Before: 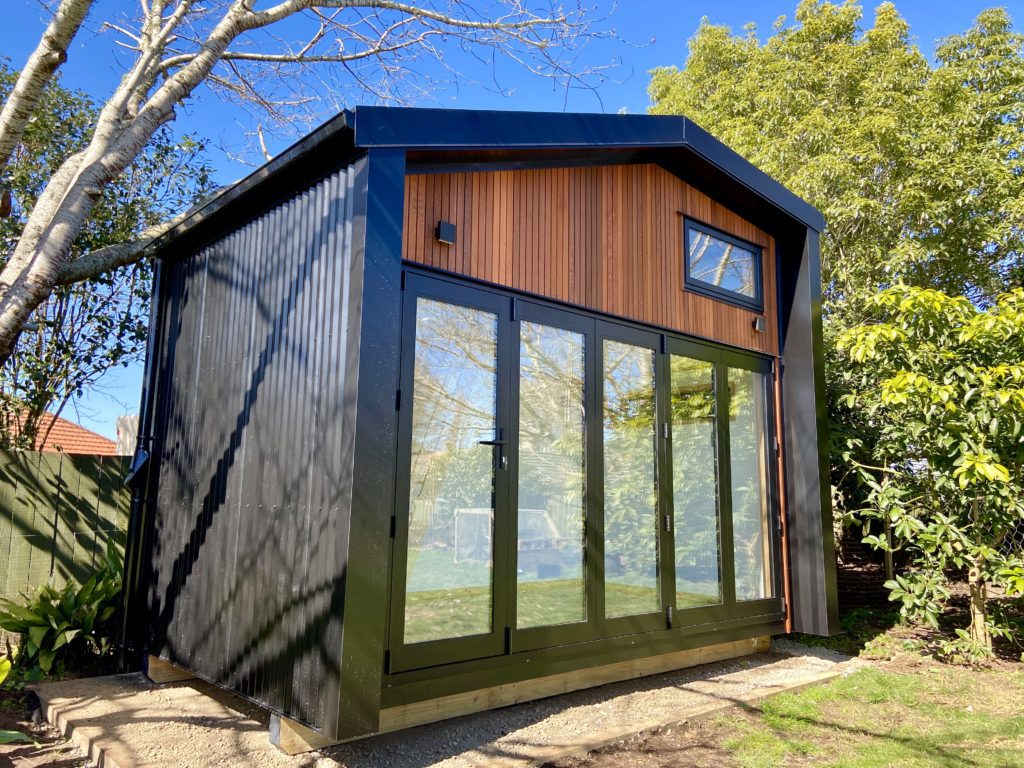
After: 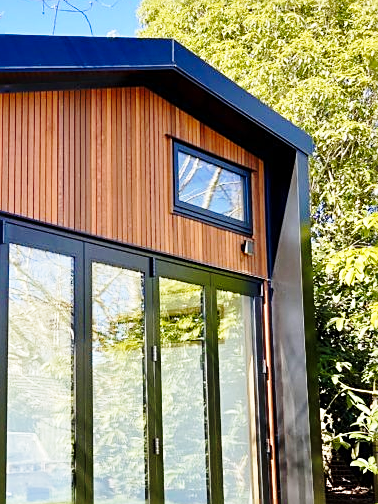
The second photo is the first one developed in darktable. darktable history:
base curve: curves: ch0 [(0, 0) (0.028, 0.03) (0.121, 0.232) (0.46, 0.748) (0.859, 0.968) (1, 1)], preserve colors none
crop and rotate: left 49.936%, top 10.094%, right 13.136%, bottom 24.256%
sharpen: on, module defaults
